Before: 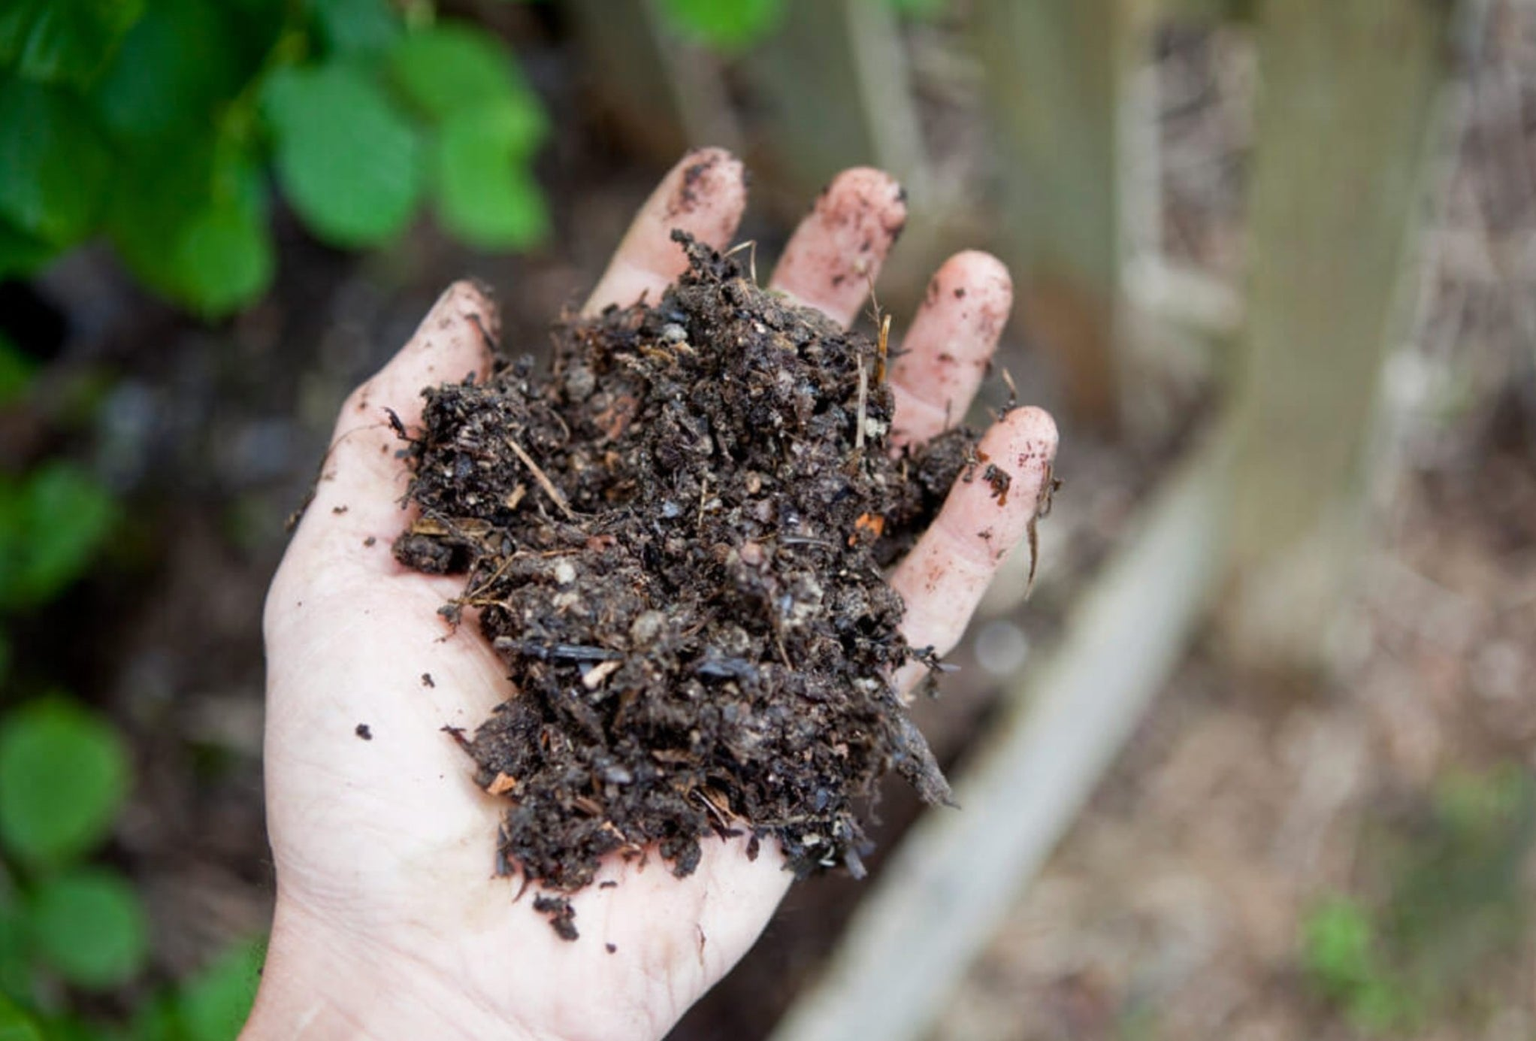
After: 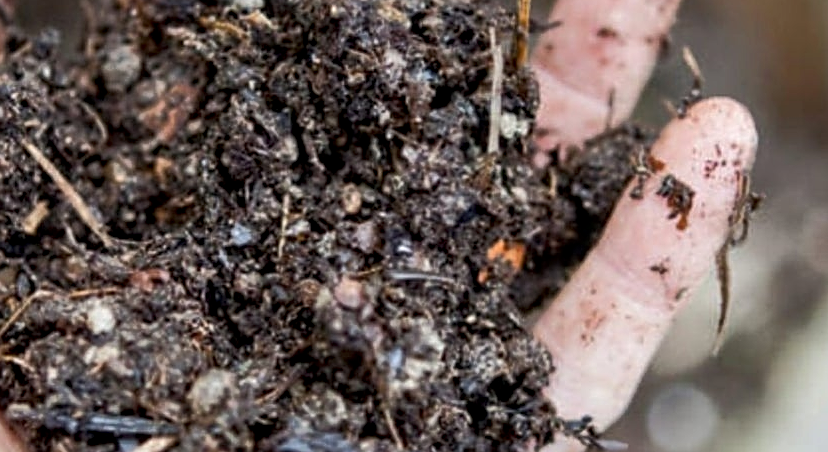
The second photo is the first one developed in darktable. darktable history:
tone curve: curves: ch0 [(0, 0) (0.003, 0.003) (0.011, 0.011) (0.025, 0.024) (0.044, 0.042) (0.069, 0.066) (0.1, 0.095) (0.136, 0.129) (0.177, 0.169) (0.224, 0.214) (0.277, 0.264) (0.335, 0.319) (0.399, 0.38) (0.468, 0.446) (0.543, 0.558) (0.623, 0.636) (0.709, 0.719) (0.801, 0.807) (0.898, 0.901) (1, 1)], color space Lab, independent channels, preserve colors none
crop: left 31.894%, top 32.002%, right 27.588%, bottom 35.32%
local contrast: detail 130%
sharpen: on, module defaults
